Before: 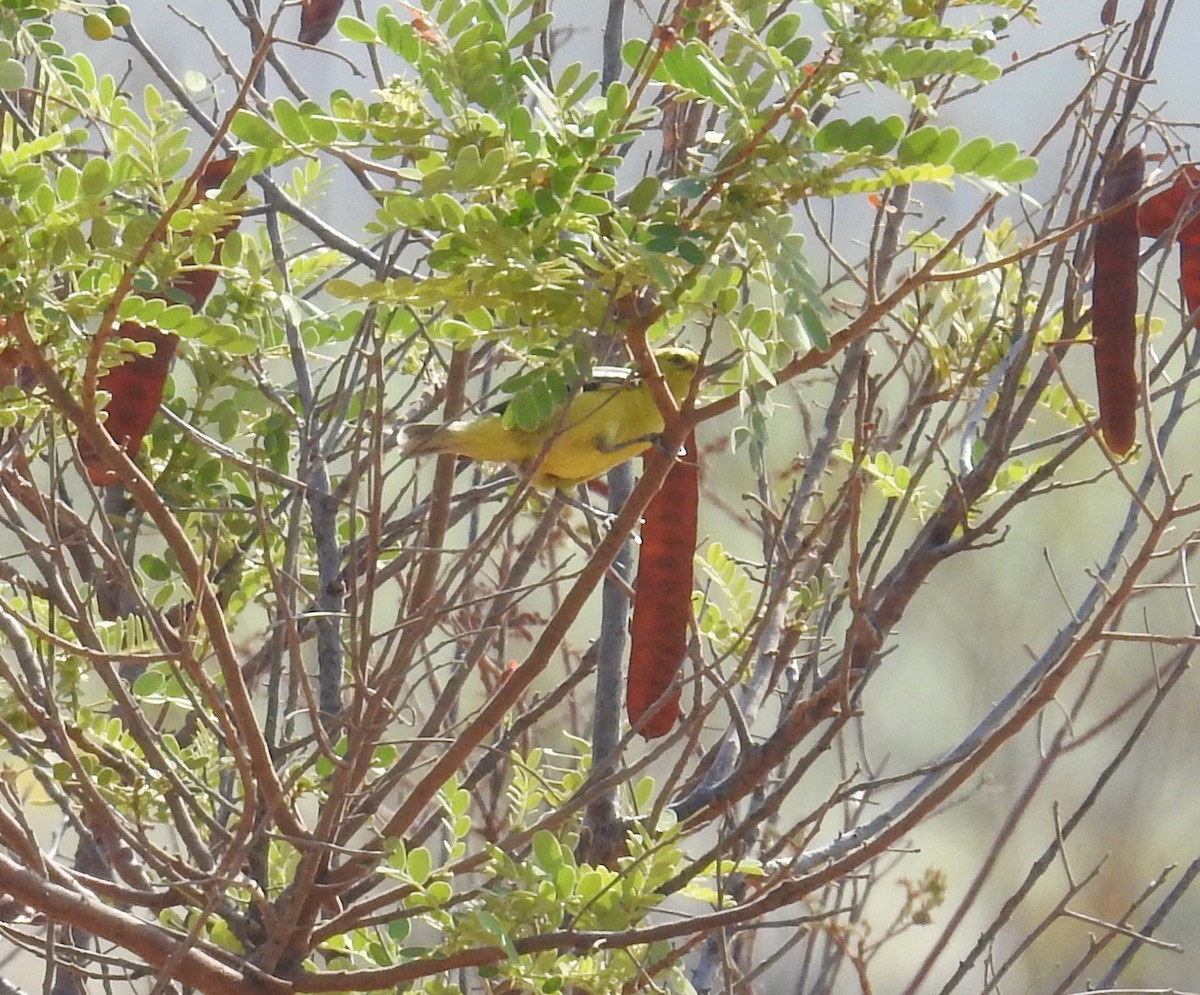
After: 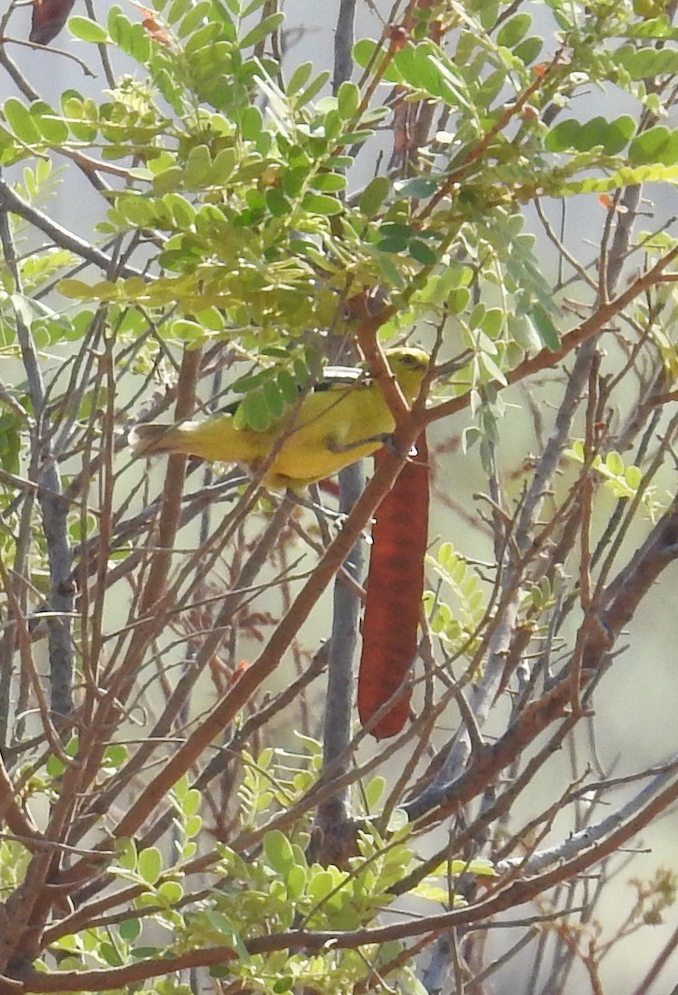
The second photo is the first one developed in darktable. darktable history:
crop and rotate: left 22.478%, right 20.977%
